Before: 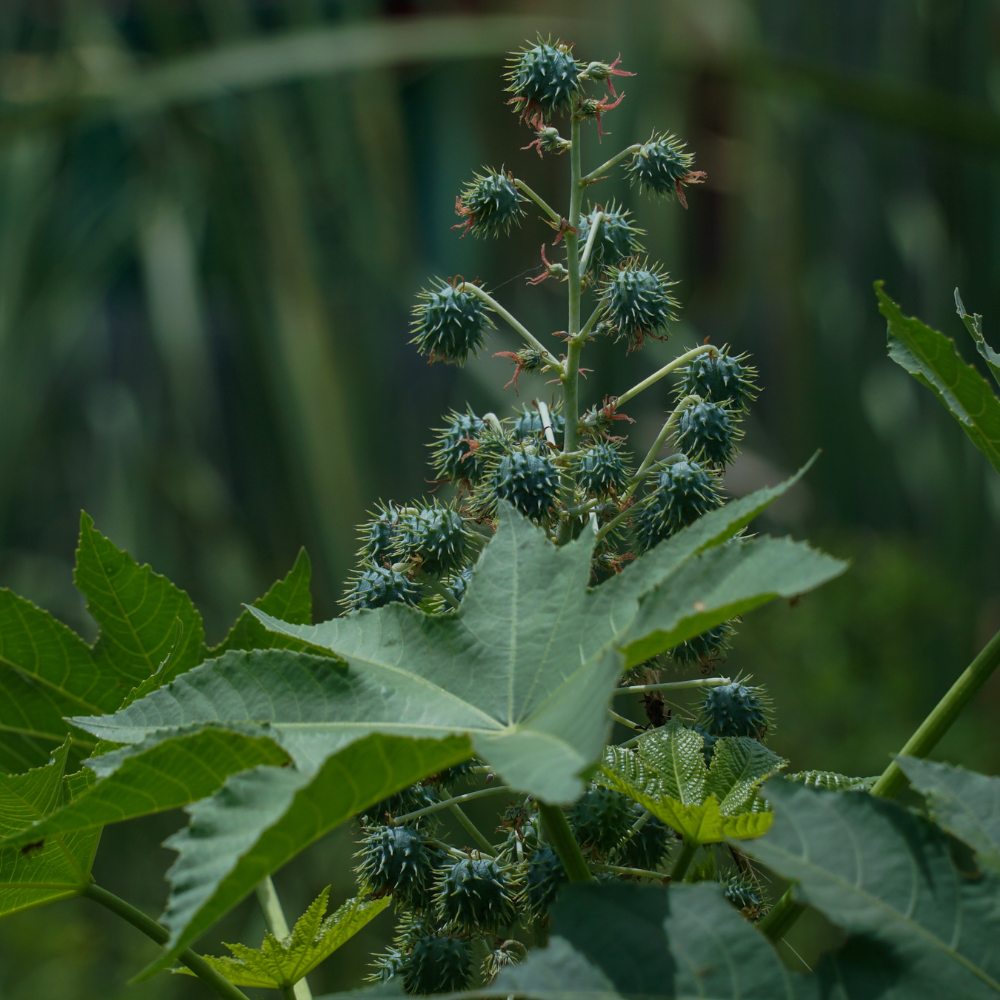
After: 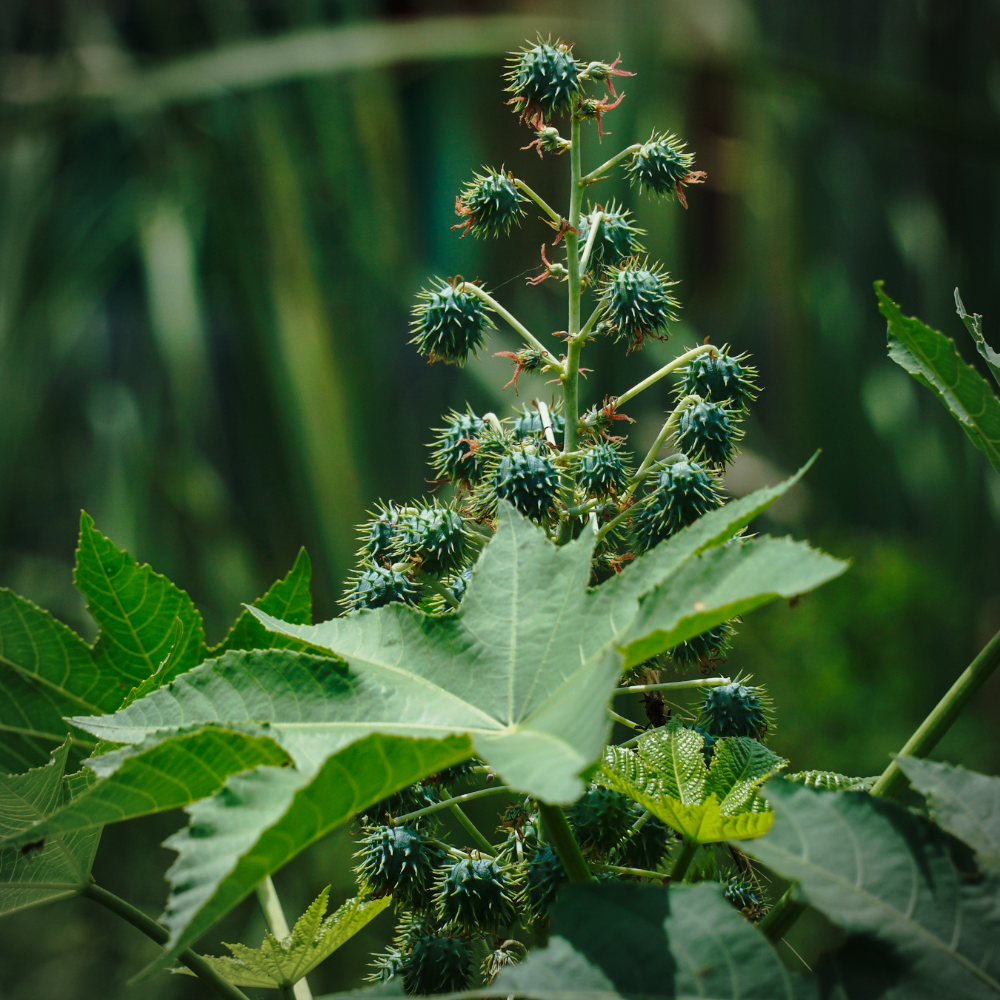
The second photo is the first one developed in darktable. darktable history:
white balance: red 1.029, blue 0.92
vignetting: on, module defaults
base curve: curves: ch0 [(0, 0) (0.028, 0.03) (0.121, 0.232) (0.46, 0.748) (0.859, 0.968) (1, 1)], preserve colors none
